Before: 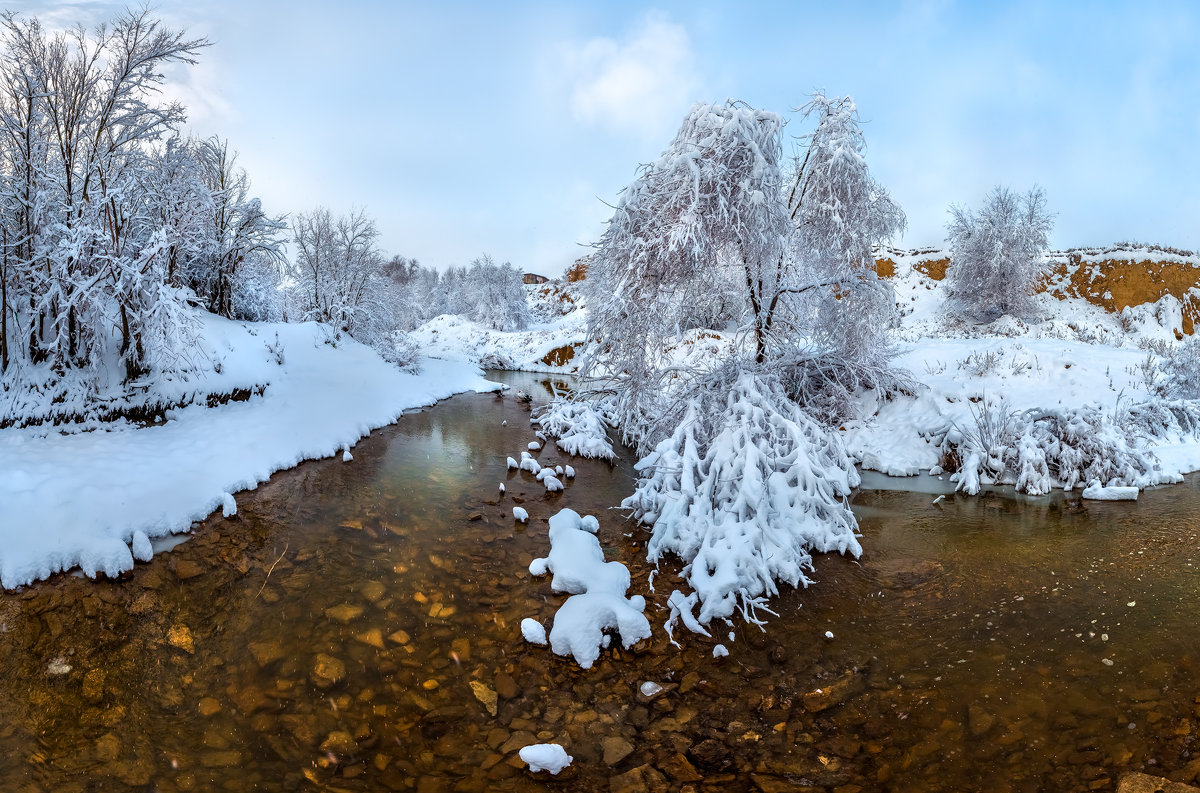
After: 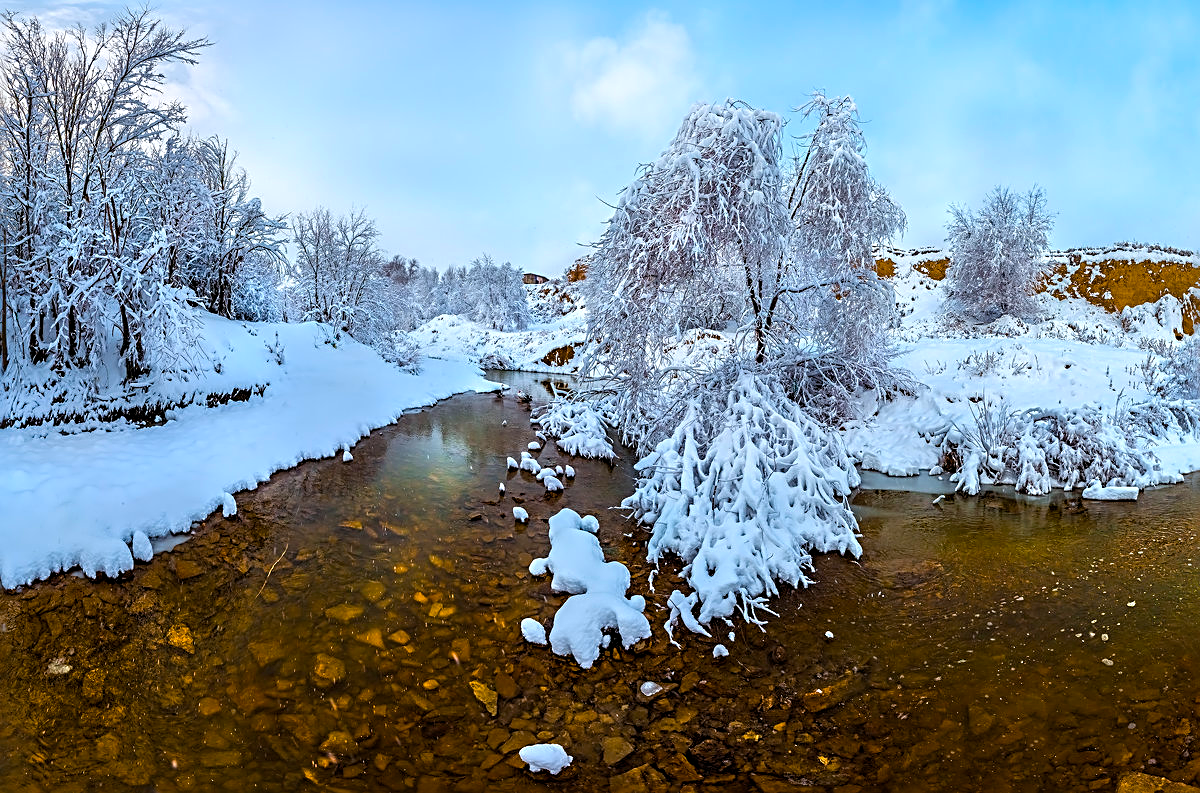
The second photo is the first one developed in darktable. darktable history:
white balance: red 0.988, blue 1.017
color balance rgb: perceptual saturation grading › global saturation 40%, global vibrance 15%
levels: mode automatic
sharpen: radius 2.676, amount 0.669
